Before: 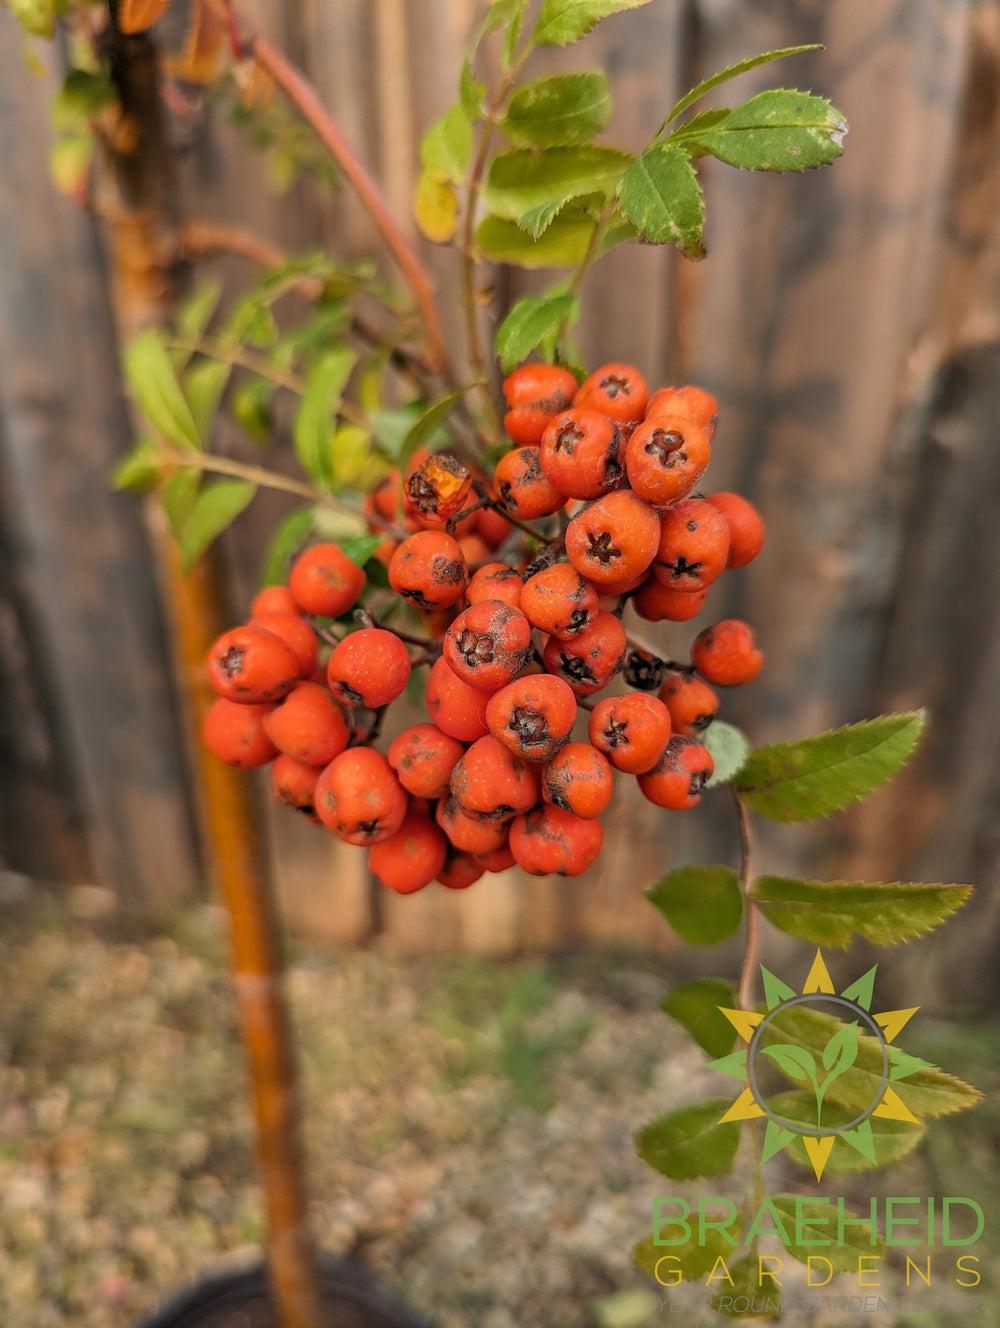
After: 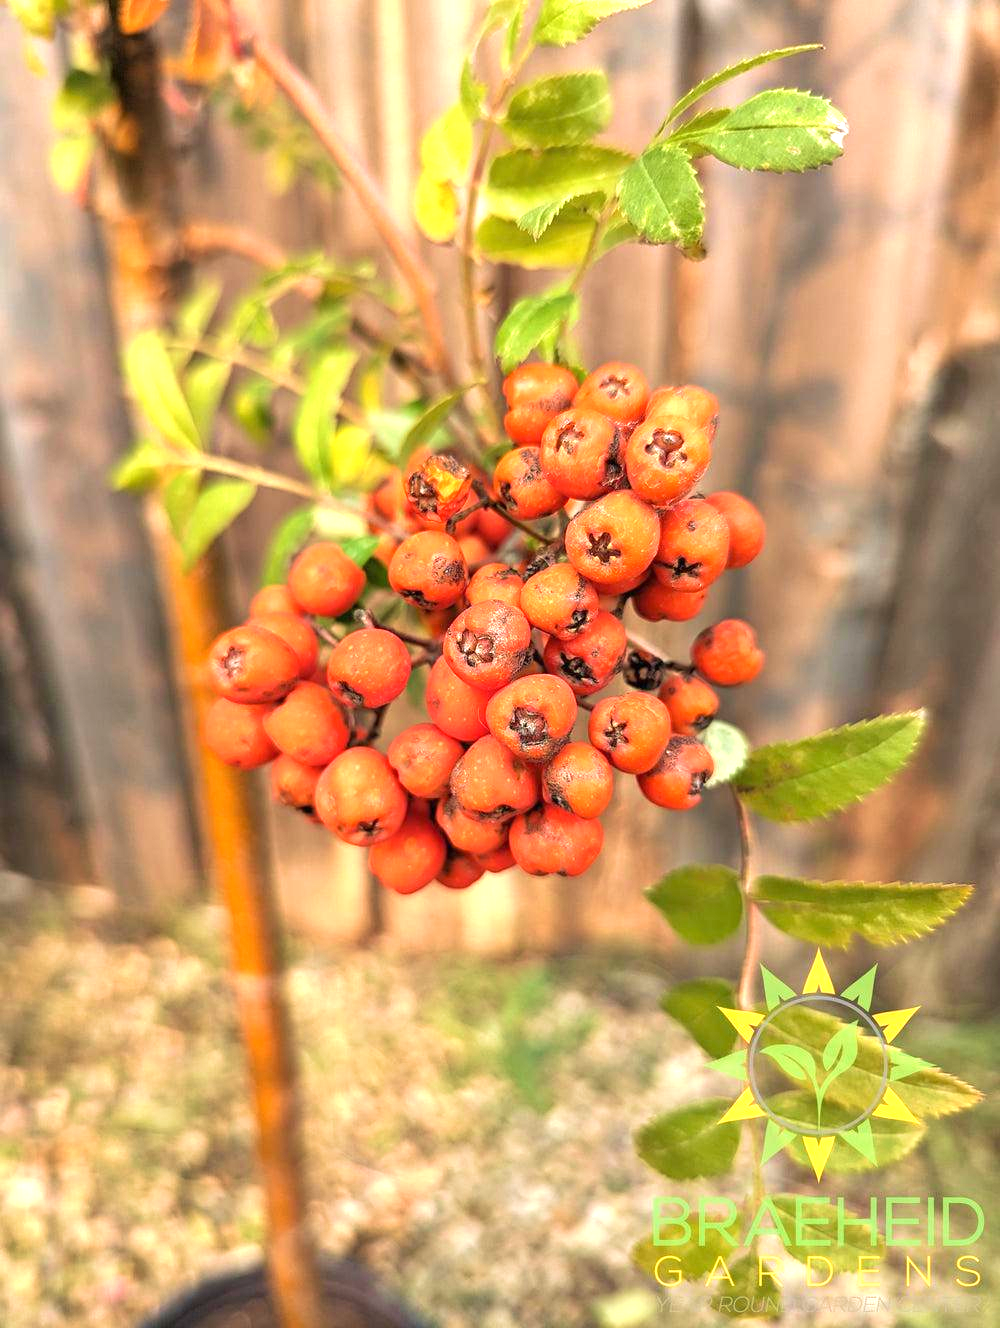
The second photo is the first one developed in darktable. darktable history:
velvia: on, module defaults
exposure: black level correction 0, exposure 1.388 EV, compensate exposure bias true, compensate highlight preservation false
